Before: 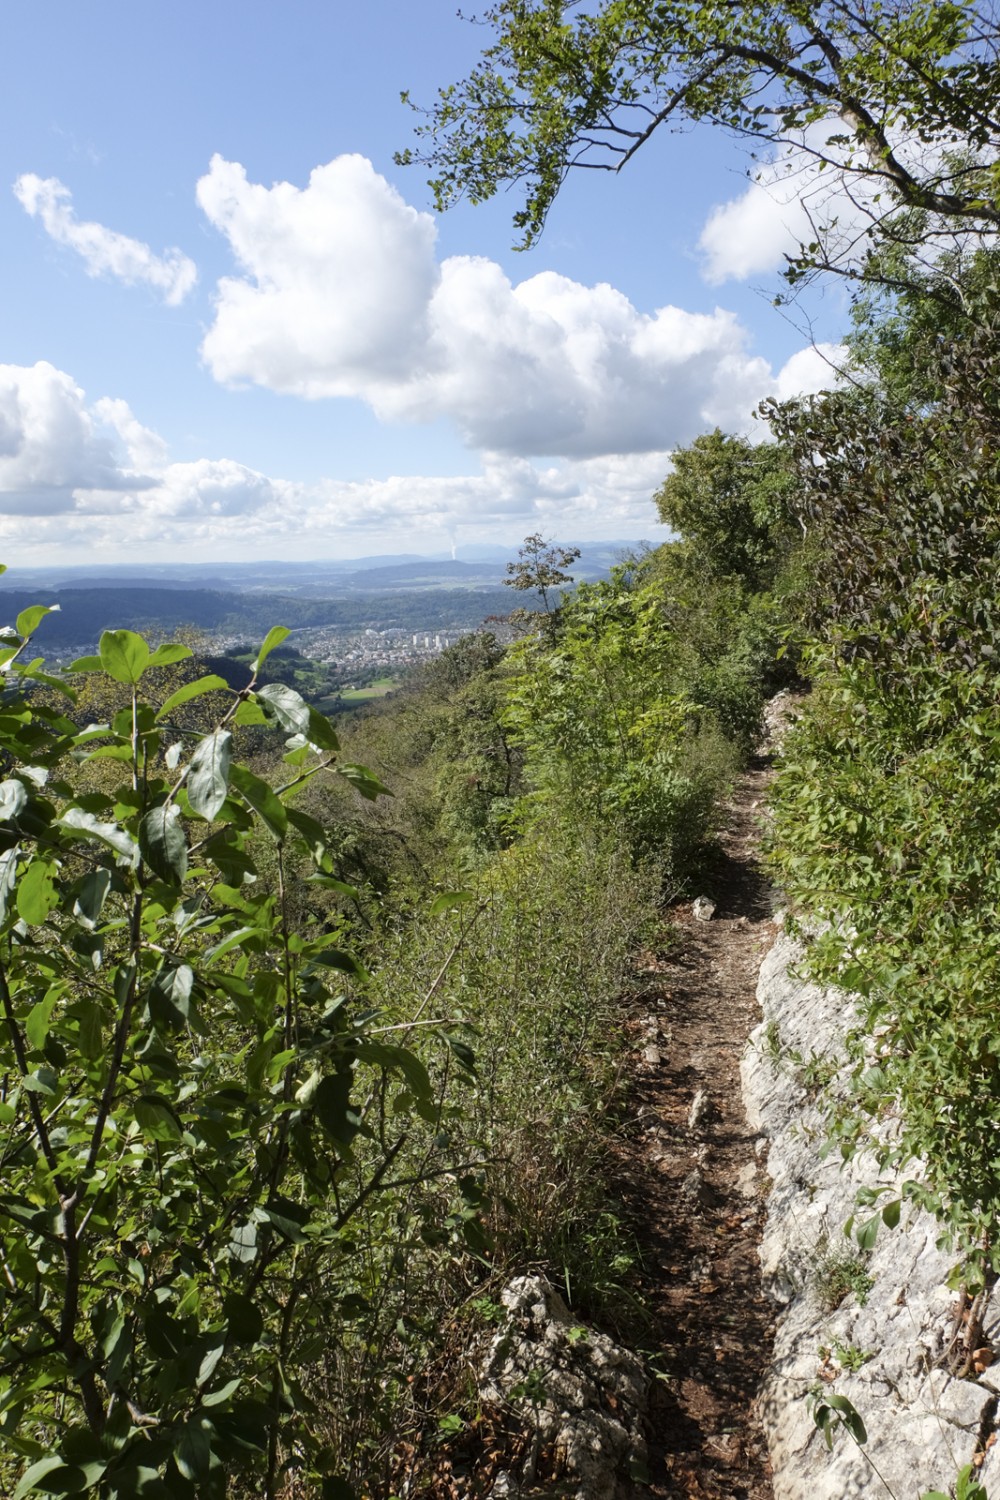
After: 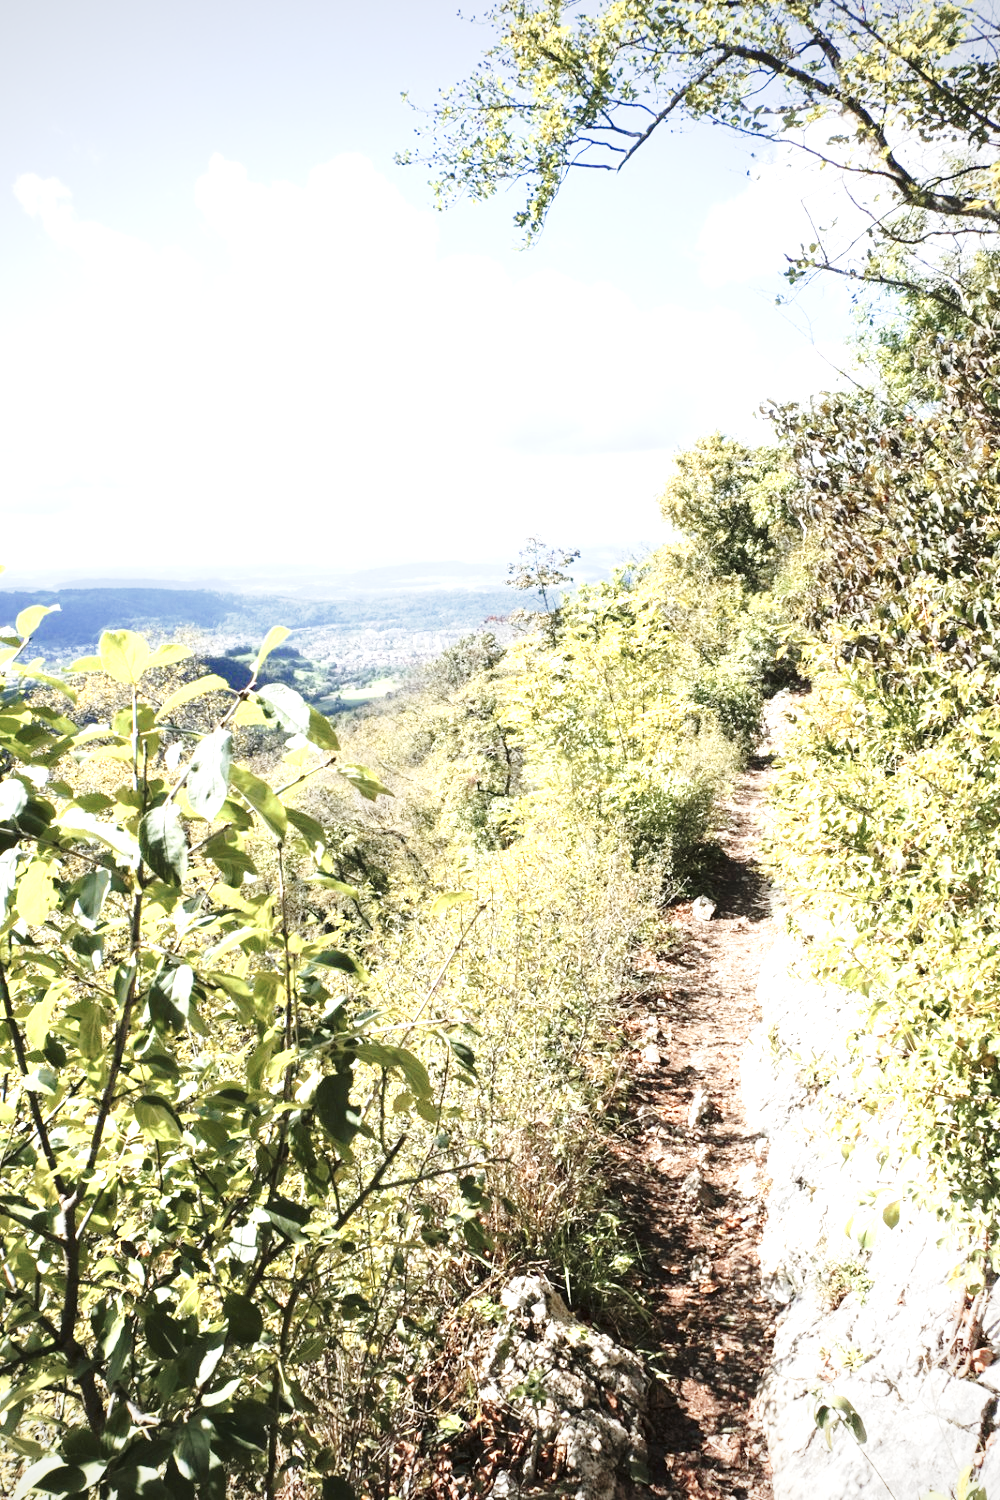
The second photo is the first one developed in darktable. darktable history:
color zones: curves: ch0 [(0, 0.473) (0.001, 0.473) (0.226, 0.548) (0.4, 0.589) (0.525, 0.54) (0.728, 0.403) (0.999, 0.473) (1, 0.473)]; ch1 [(0, 0.619) (0.001, 0.619) (0.234, 0.388) (0.4, 0.372) (0.528, 0.422) (0.732, 0.53) (0.999, 0.619) (1, 0.619)]; ch2 [(0, 0.547) (0.001, 0.547) (0.226, 0.45) (0.4, 0.525) (0.525, 0.585) (0.8, 0.511) (0.999, 0.547) (1, 0.547)]
exposure: black level correction 0, exposure 1.511 EV, compensate exposure bias true, compensate highlight preservation false
base curve: curves: ch0 [(0, 0) (0.028, 0.03) (0.121, 0.232) (0.46, 0.748) (0.859, 0.968) (1, 1)], preserve colors none
vignetting: fall-off radius 81.43%
